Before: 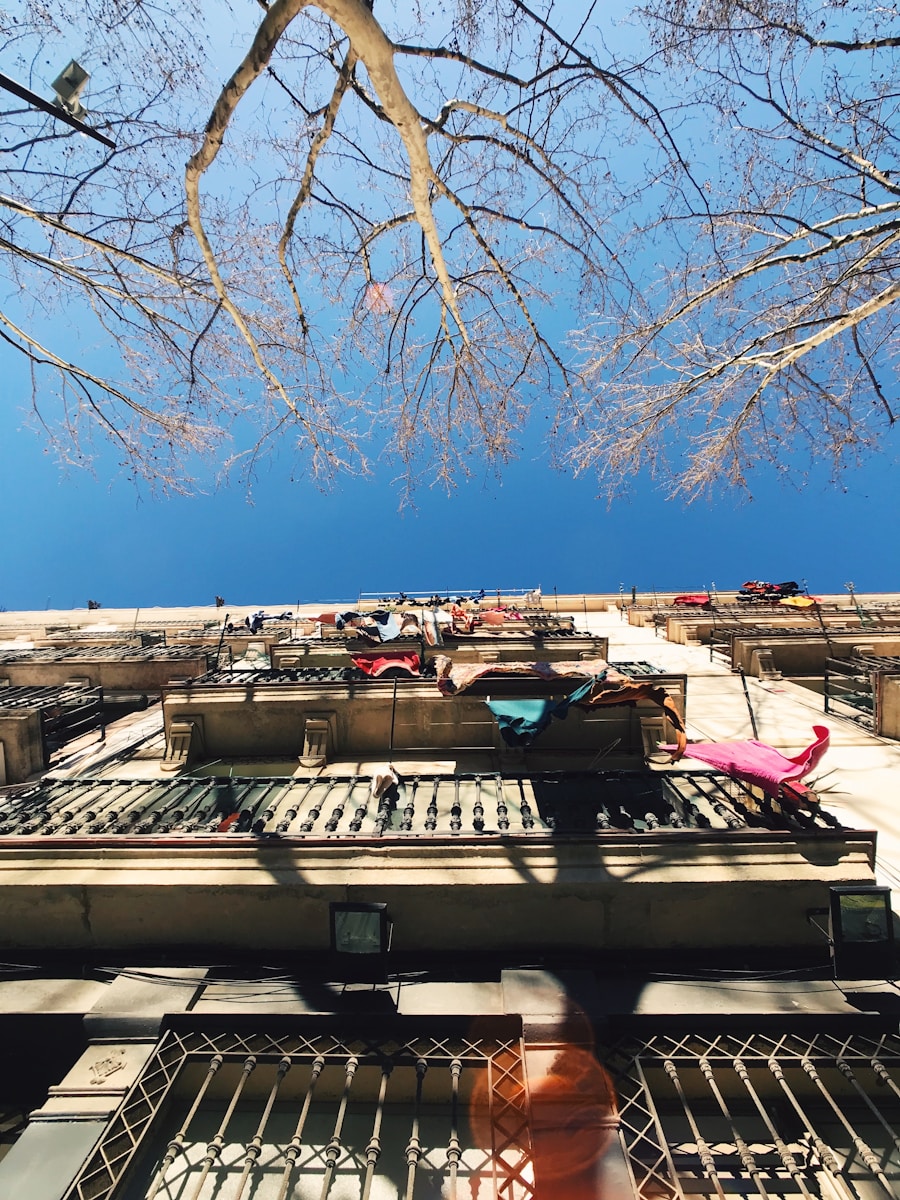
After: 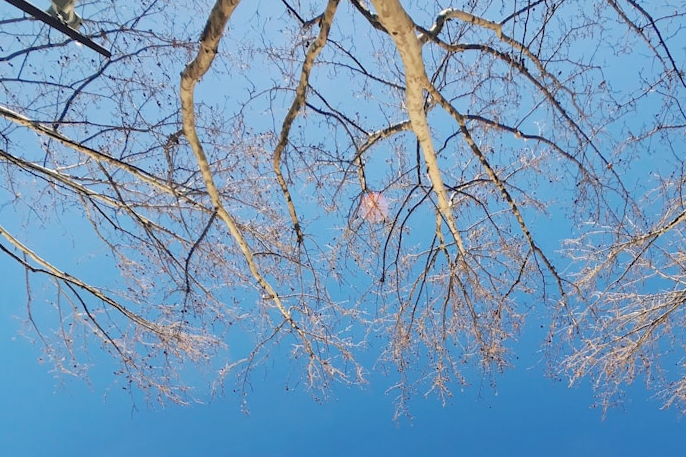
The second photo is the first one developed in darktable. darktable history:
shadows and highlights: on, module defaults
crop: left 0.579%, top 7.627%, right 23.167%, bottom 54.275%
